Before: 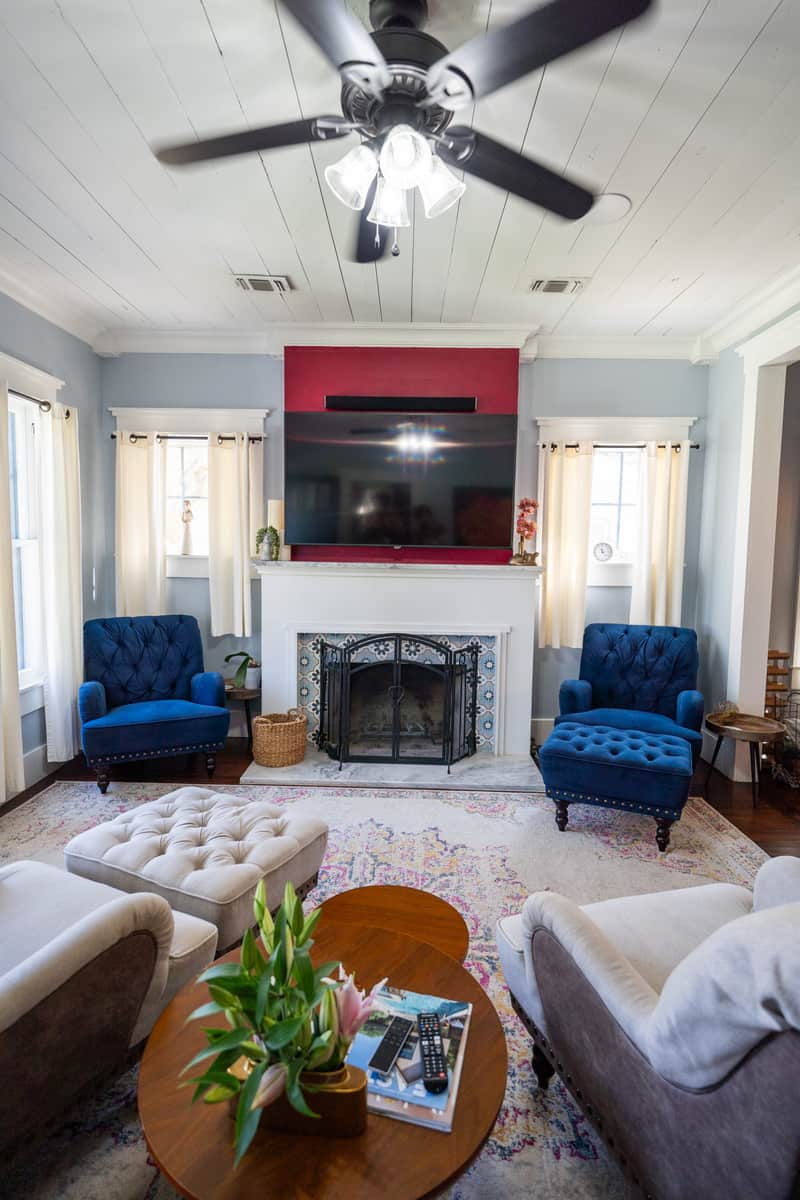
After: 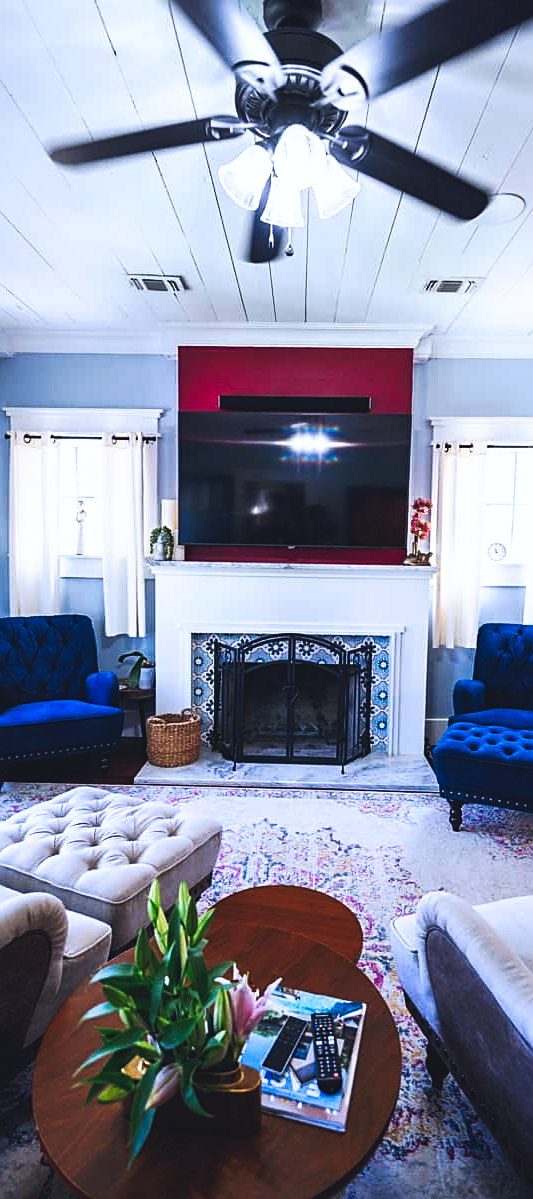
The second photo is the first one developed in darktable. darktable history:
crop and rotate: left 13.409%, right 19.924%
white balance: red 0.98, blue 1.034
sharpen: on, module defaults
color calibration: illuminant as shot in camera, x 0.37, y 0.382, temperature 4313.32 K
exposure: black level correction -0.041, exposure 0.064 EV, compensate highlight preservation false
tone curve: curves: ch0 [(0, 0) (0.003, 0.007) (0.011, 0.009) (0.025, 0.01) (0.044, 0.012) (0.069, 0.013) (0.1, 0.014) (0.136, 0.021) (0.177, 0.038) (0.224, 0.06) (0.277, 0.099) (0.335, 0.16) (0.399, 0.227) (0.468, 0.329) (0.543, 0.45) (0.623, 0.594) (0.709, 0.756) (0.801, 0.868) (0.898, 0.971) (1, 1)], preserve colors none
